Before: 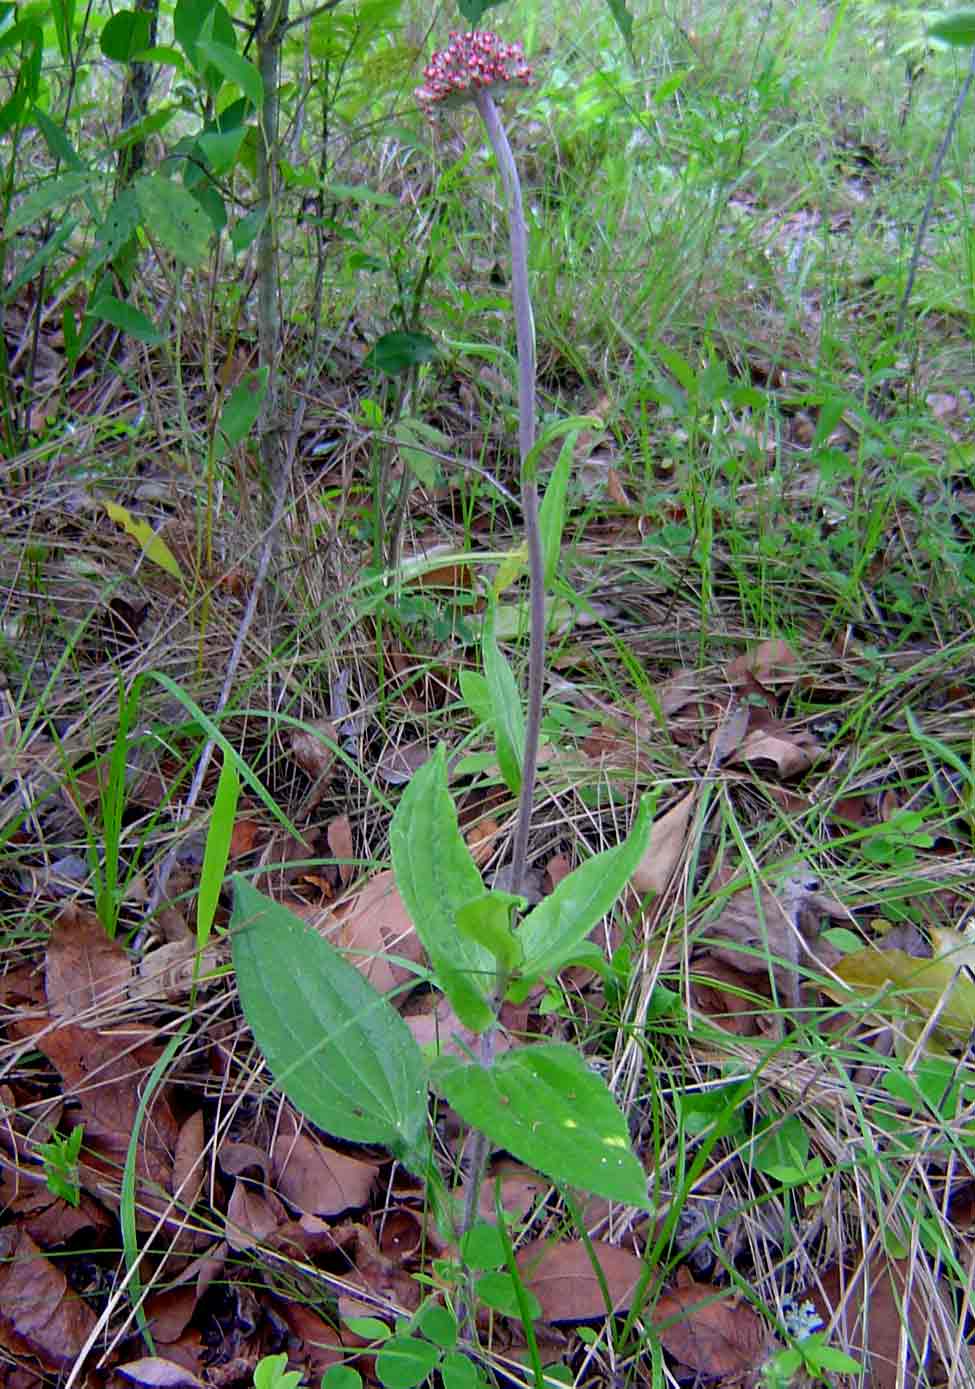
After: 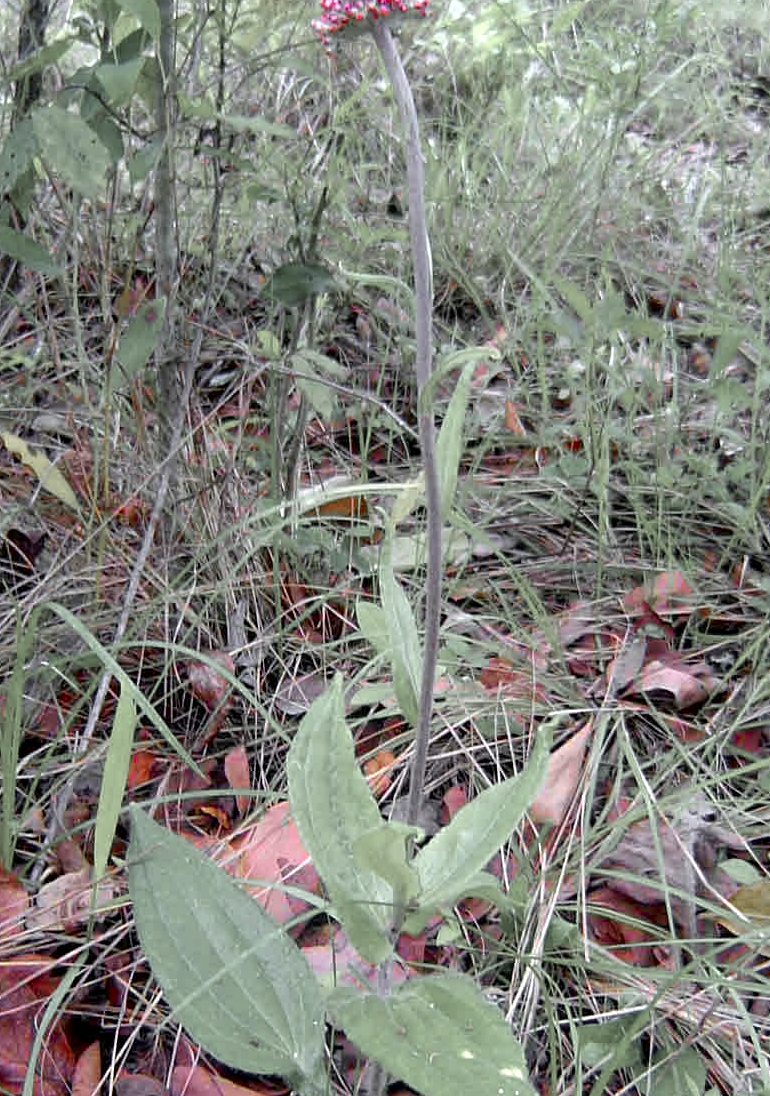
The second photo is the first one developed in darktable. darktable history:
exposure: black level correction 0.001, exposure 0.498 EV, compensate highlight preservation false
shadows and highlights: radius 125.25, shadows 30.42, highlights -30.64, low approximation 0.01, soften with gaussian
color zones: curves: ch1 [(0, 0.638) (0.193, 0.442) (0.286, 0.15) (0.429, 0.14) (0.571, 0.142) (0.714, 0.154) (0.857, 0.175) (1, 0.638)]
crop and rotate: left 10.633%, top 5.024%, right 10.322%, bottom 16.025%
